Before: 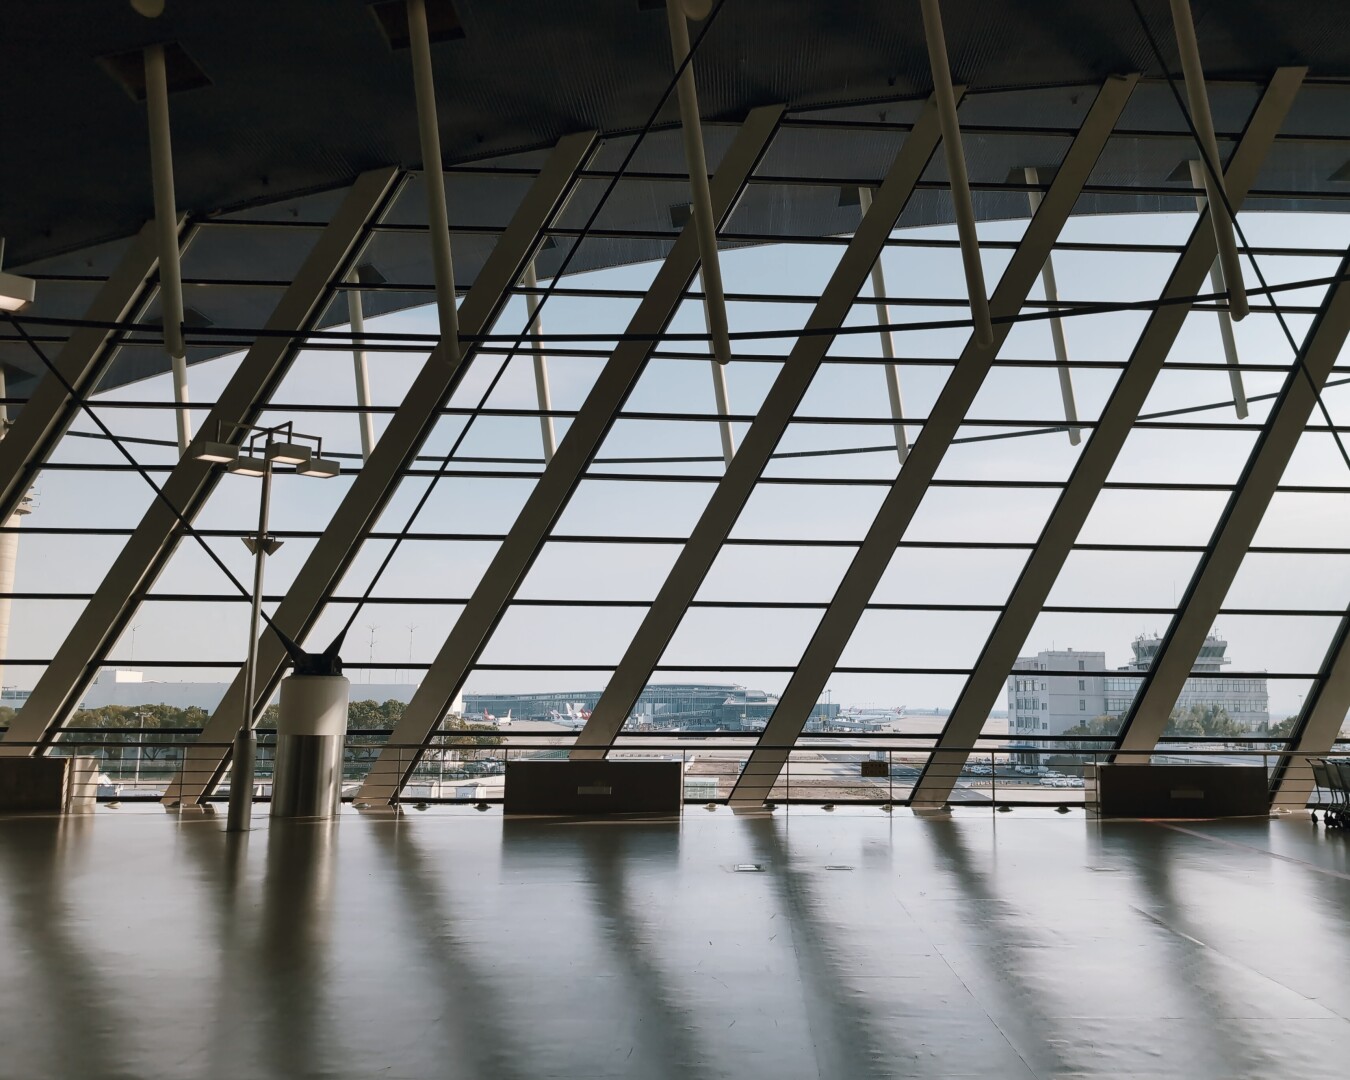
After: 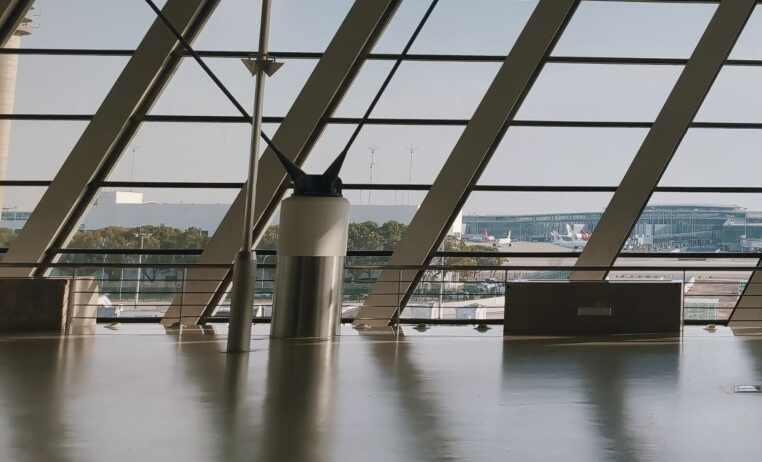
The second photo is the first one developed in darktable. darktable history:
shadows and highlights: on, module defaults
crop: top 44.362%, right 43.543%, bottom 12.817%
contrast brightness saturation: contrast 0.01, saturation -0.065
